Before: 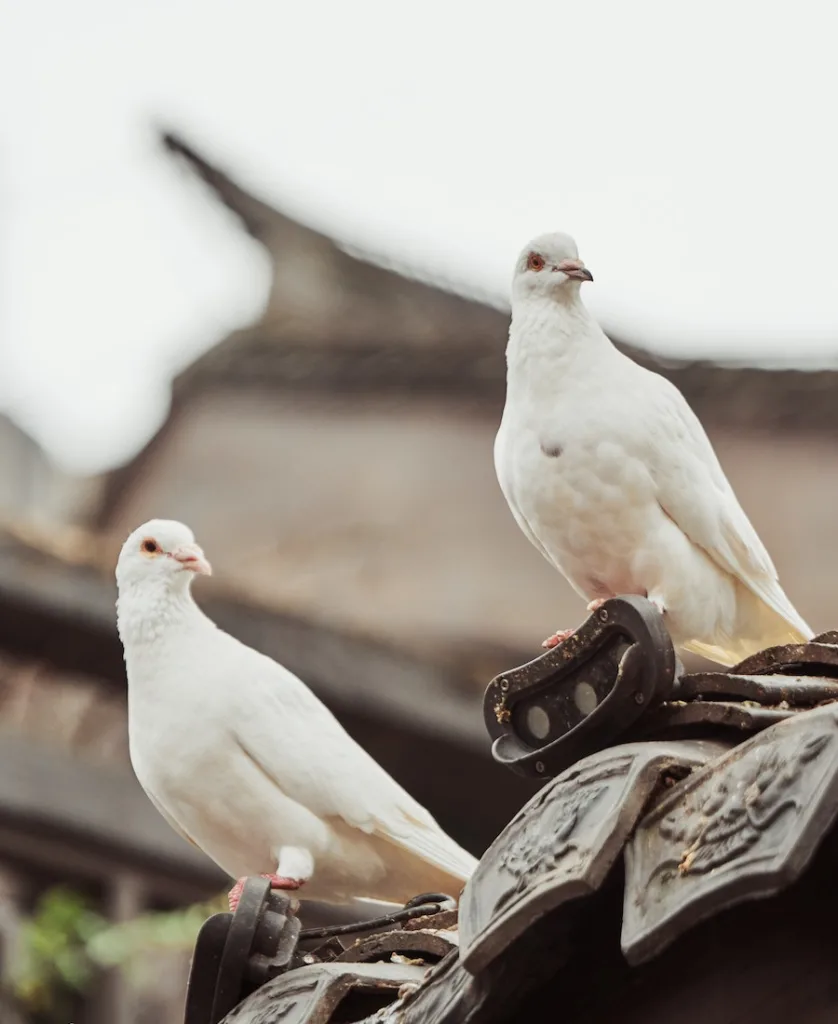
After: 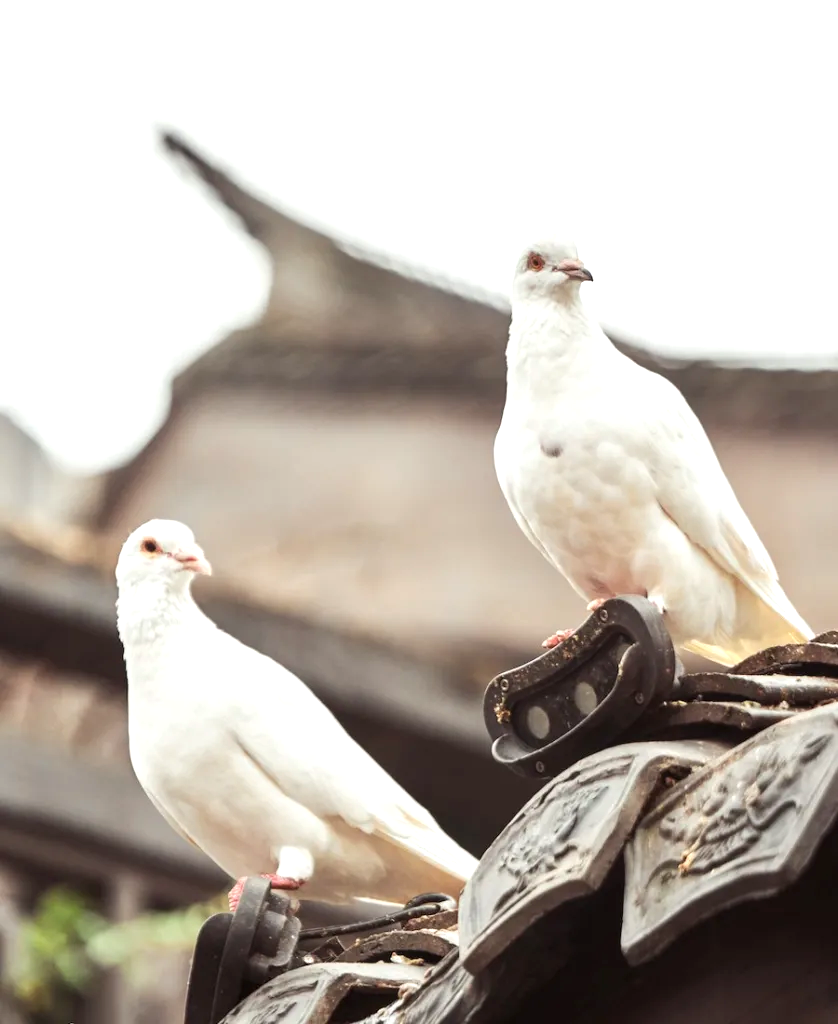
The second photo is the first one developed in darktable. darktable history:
exposure: exposure 0.637 EV, compensate exposure bias true, compensate highlight preservation false
